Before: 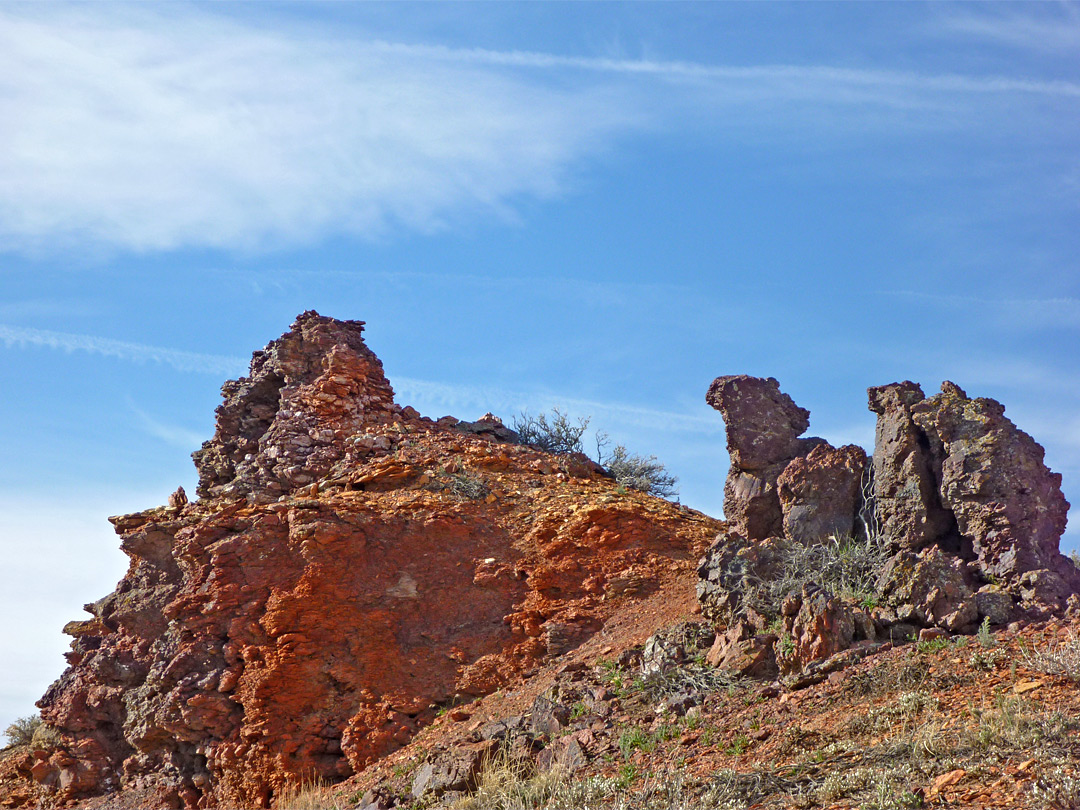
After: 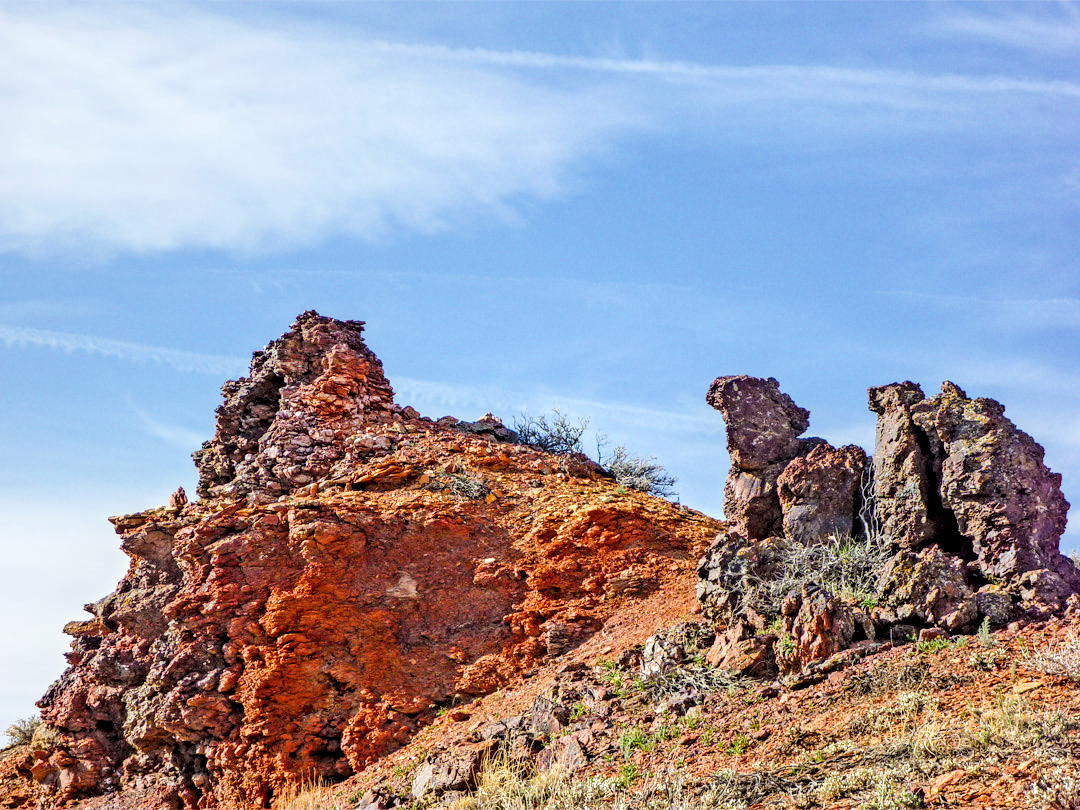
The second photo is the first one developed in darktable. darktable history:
local contrast: detail 150%
exposure: black level correction 0, exposure 0.9 EV, compensate exposure bias true, compensate highlight preservation false
color balance rgb: perceptual saturation grading › global saturation 20%
filmic rgb: black relative exposure -6 EV, white relative exposure 5 EV, hardness 2.79, contrast 1.3
